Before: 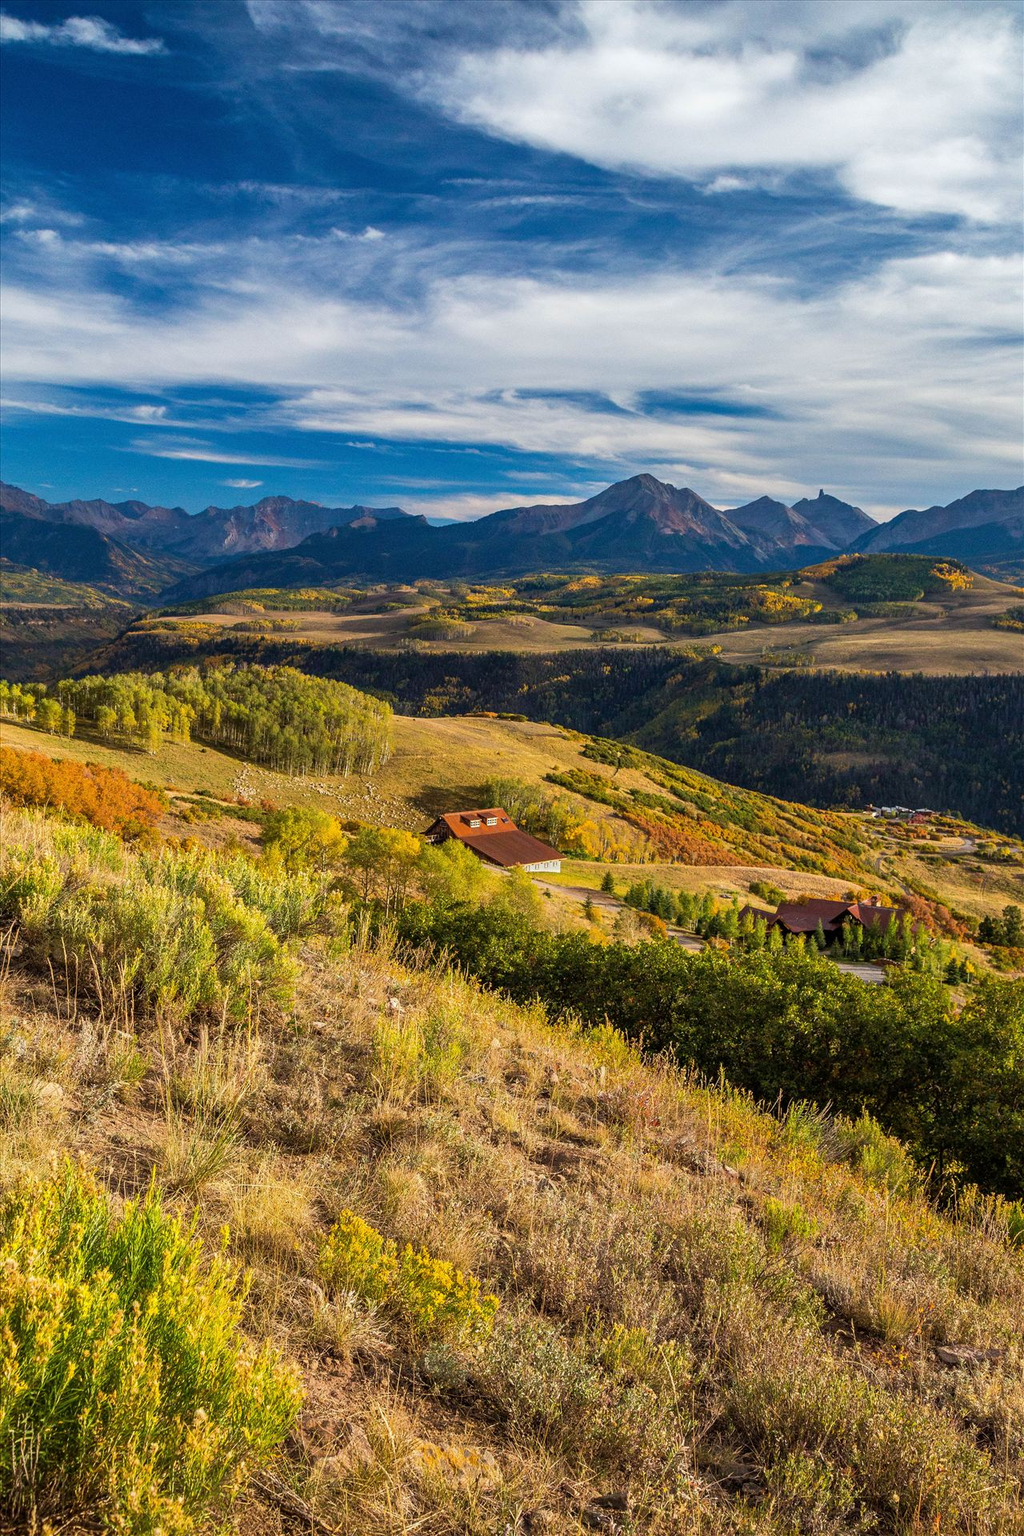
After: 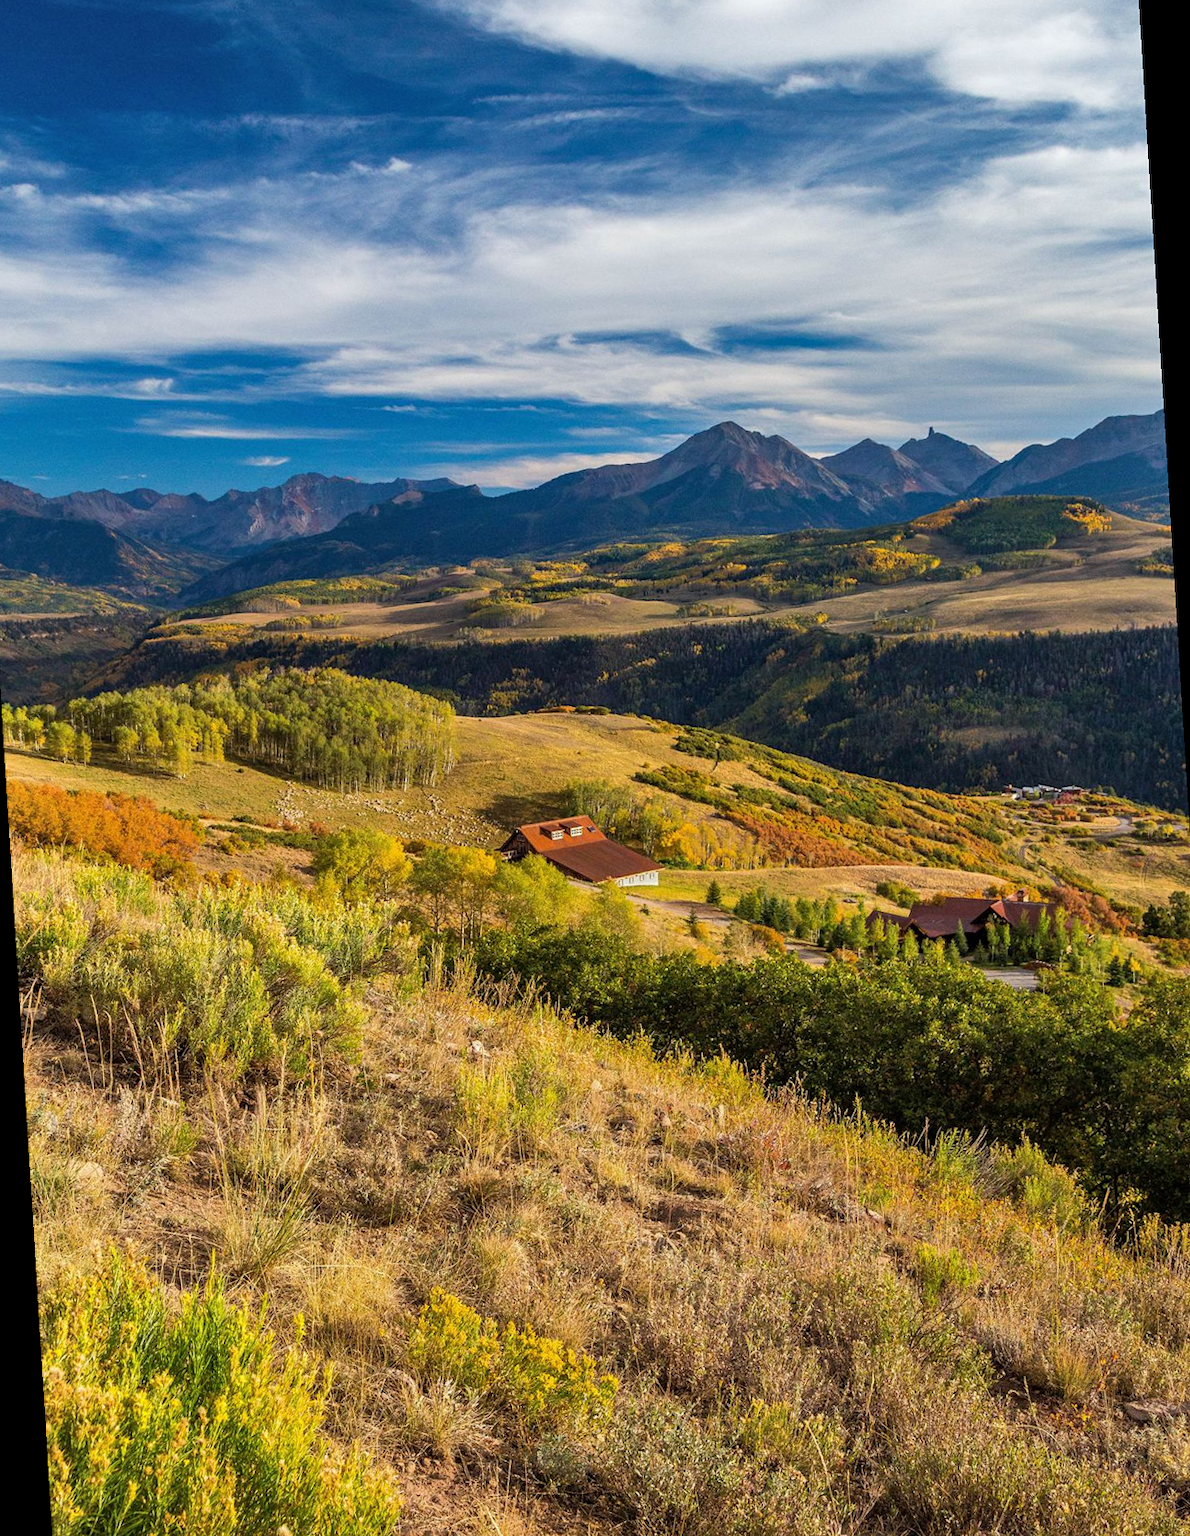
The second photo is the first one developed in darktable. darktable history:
rotate and perspective: rotation -3.52°, crop left 0.036, crop right 0.964, crop top 0.081, crop bottom 0.919
shadows and highlights: shadows 37.27, highlights -28.18, soften with gaussian
